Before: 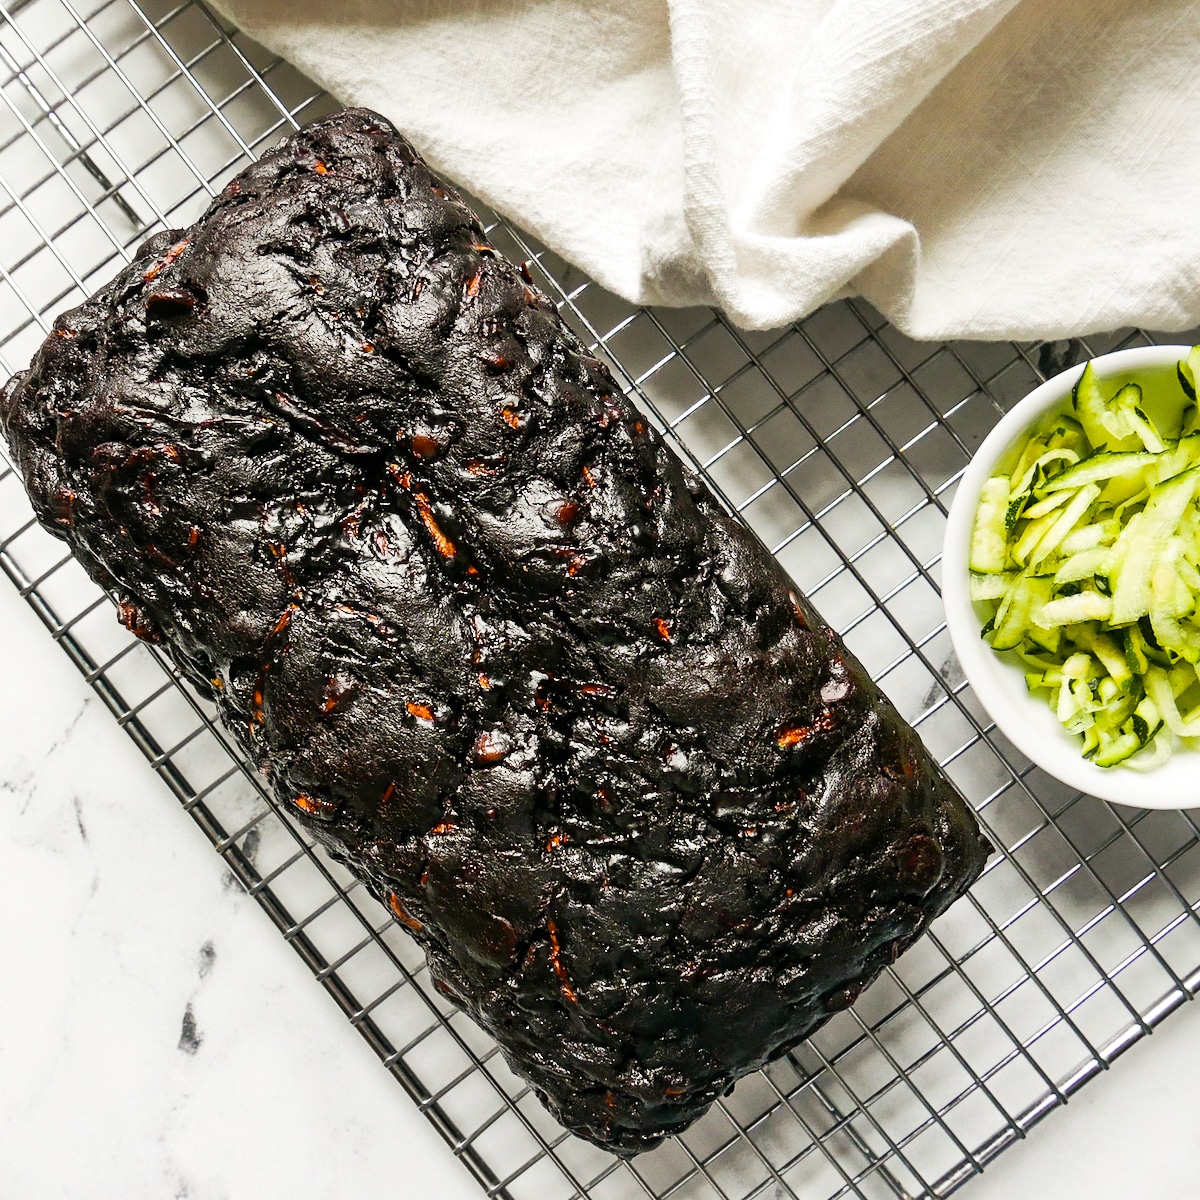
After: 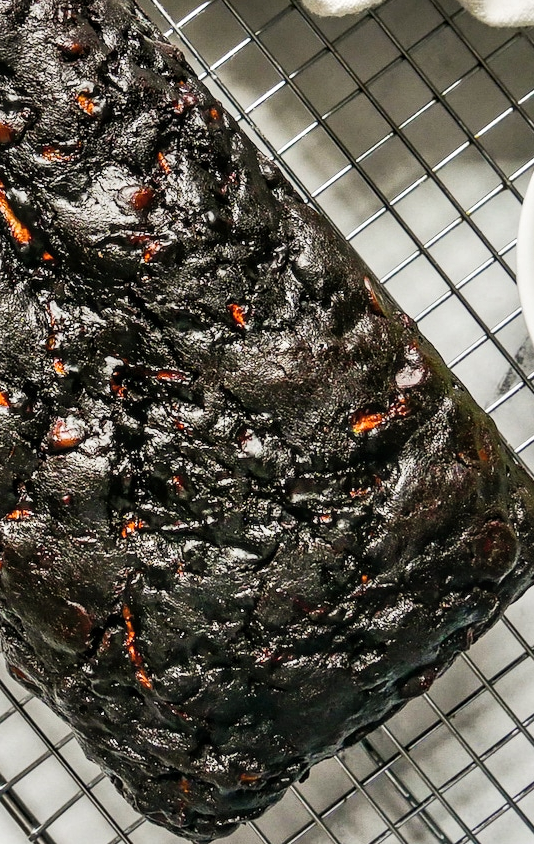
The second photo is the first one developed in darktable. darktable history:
crop: left 35.451%, top 26.236%, right 20.036%, bottom 3.389%
local contrast: on, module defaults
shadows and highlights: soften with gaussian
